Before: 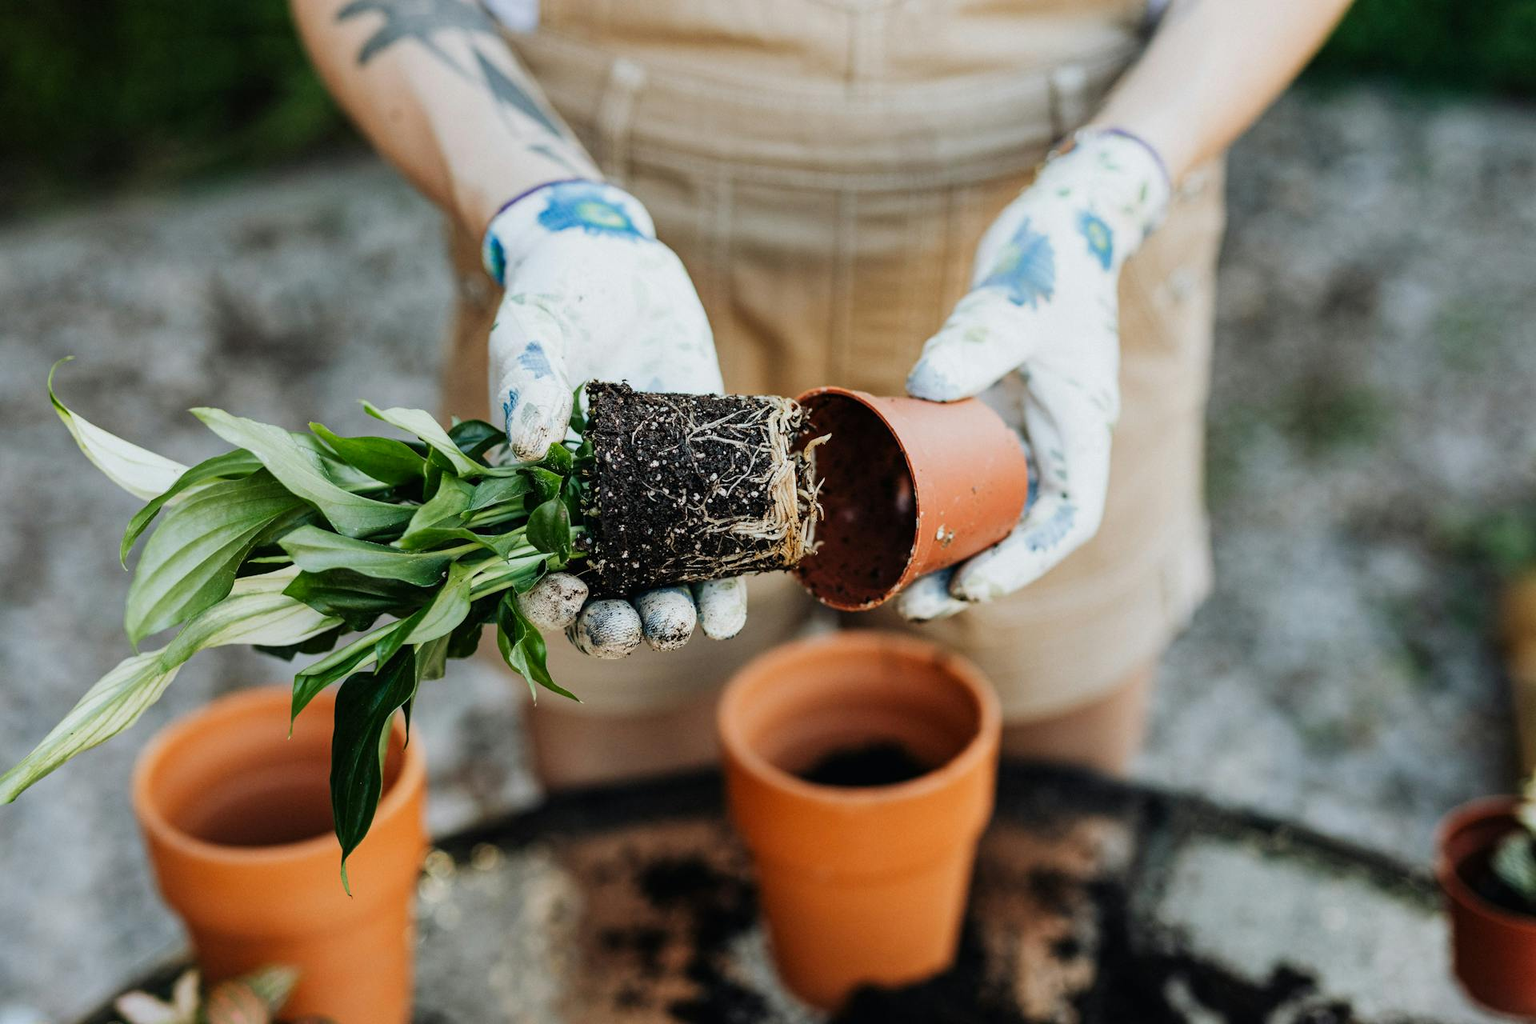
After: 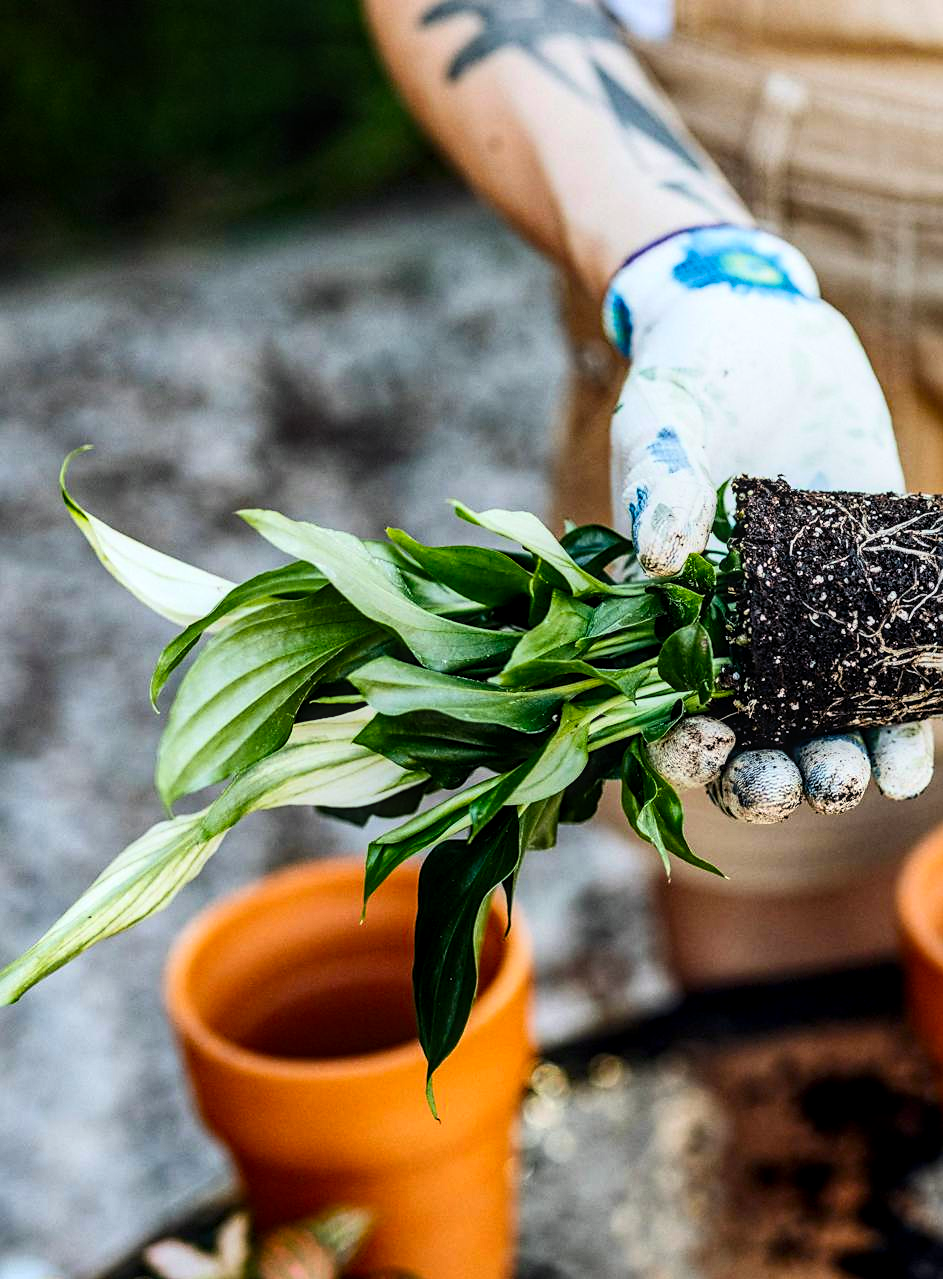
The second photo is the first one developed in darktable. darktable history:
contrast brightness saturation: contrast 0.24, brightness 0.09
color balance: gamma [0.9, 0.988, 0.975, 1.025], gain [1.05, 1, 1, 1]
crop and rotate: left 0%, top 0%, right 50.845%
local contrast: detail 130%
color balance rgb: perceptual saturation grading › global saturation 30%, global vibrance 20%
sharpen: radius 1.864, amount 0.398, threshold 1.271
